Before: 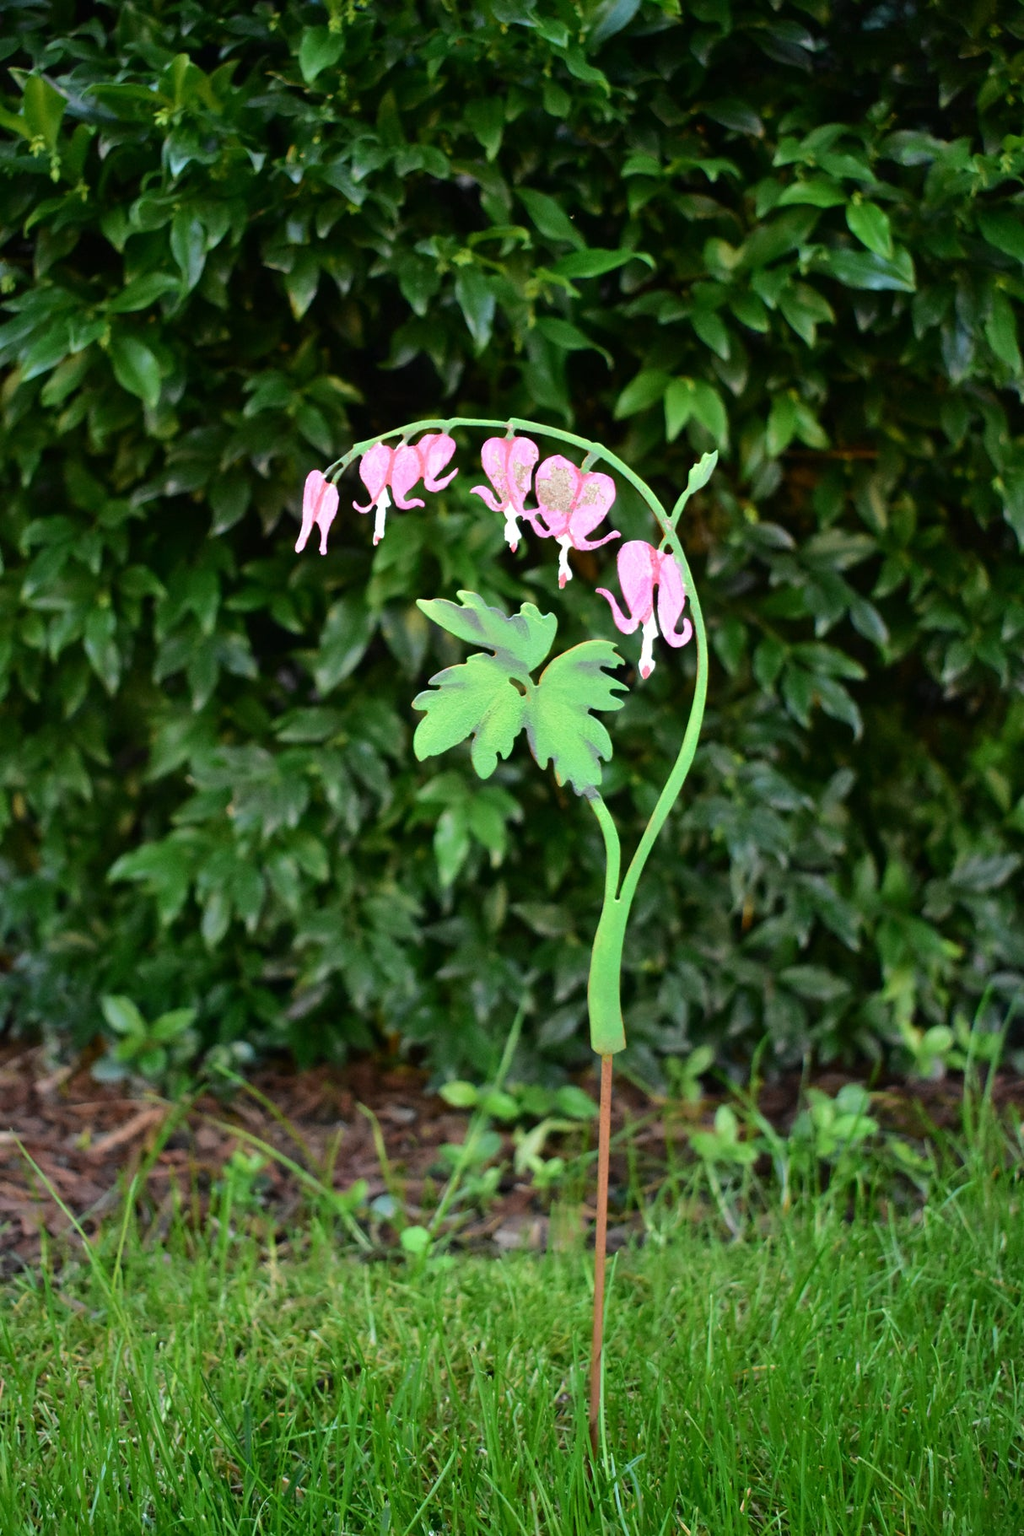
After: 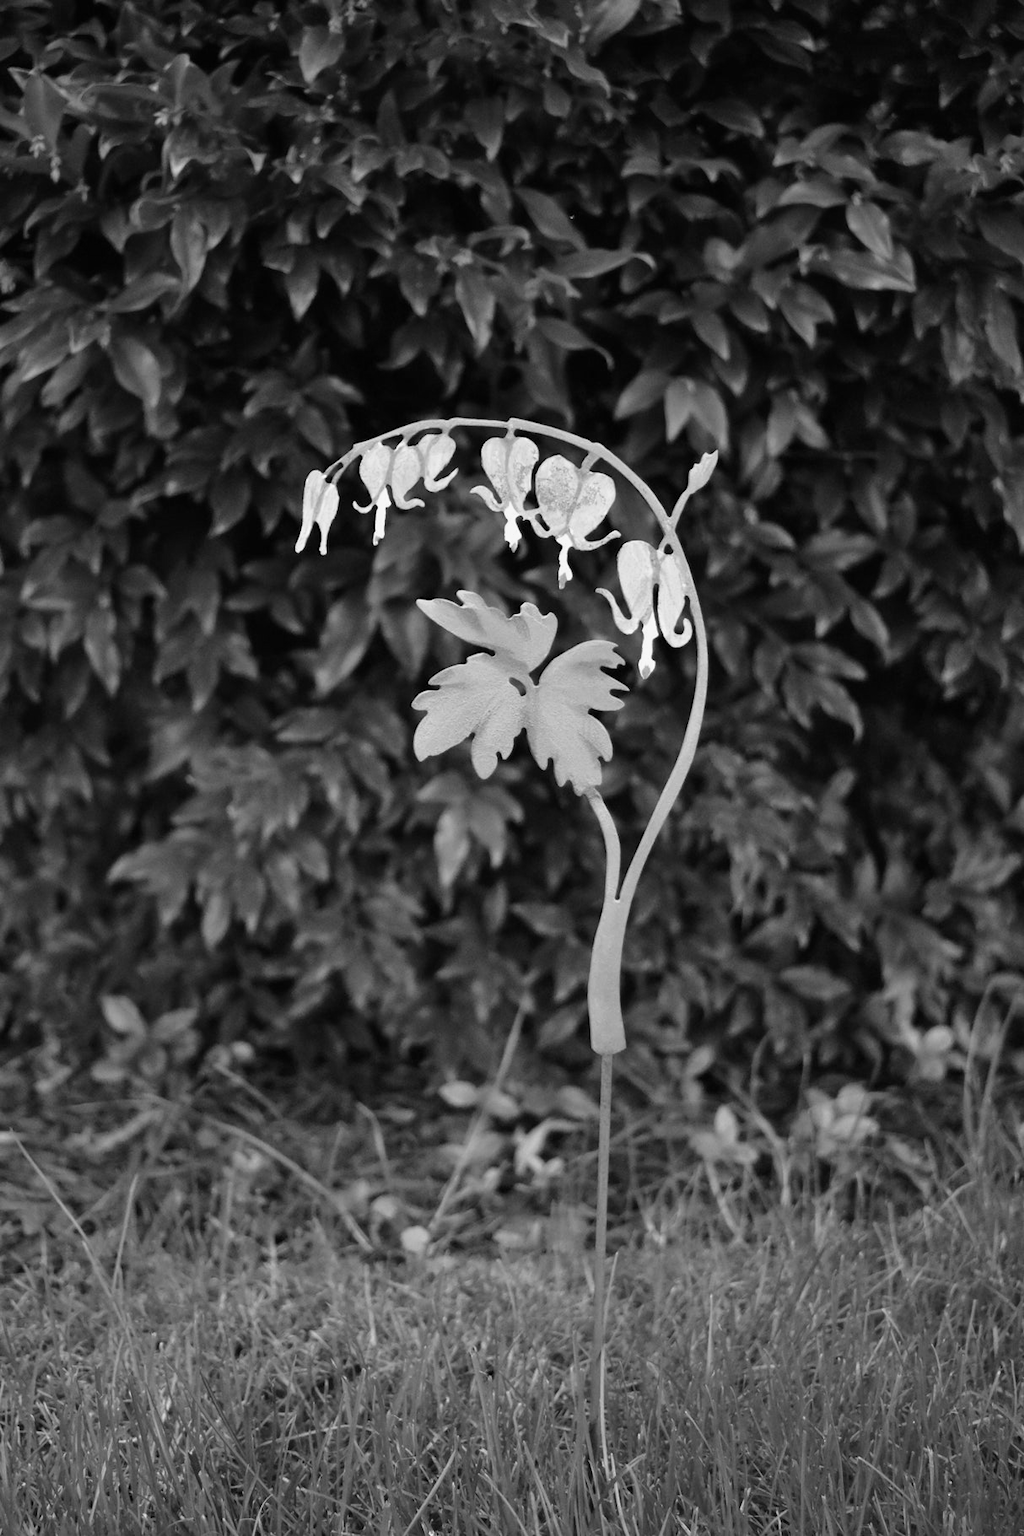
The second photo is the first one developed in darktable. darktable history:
color calibration: output gray [0.21, 0.42, 0.37, 0], x 0.34, y 0.355, temperature 5181.57 K
